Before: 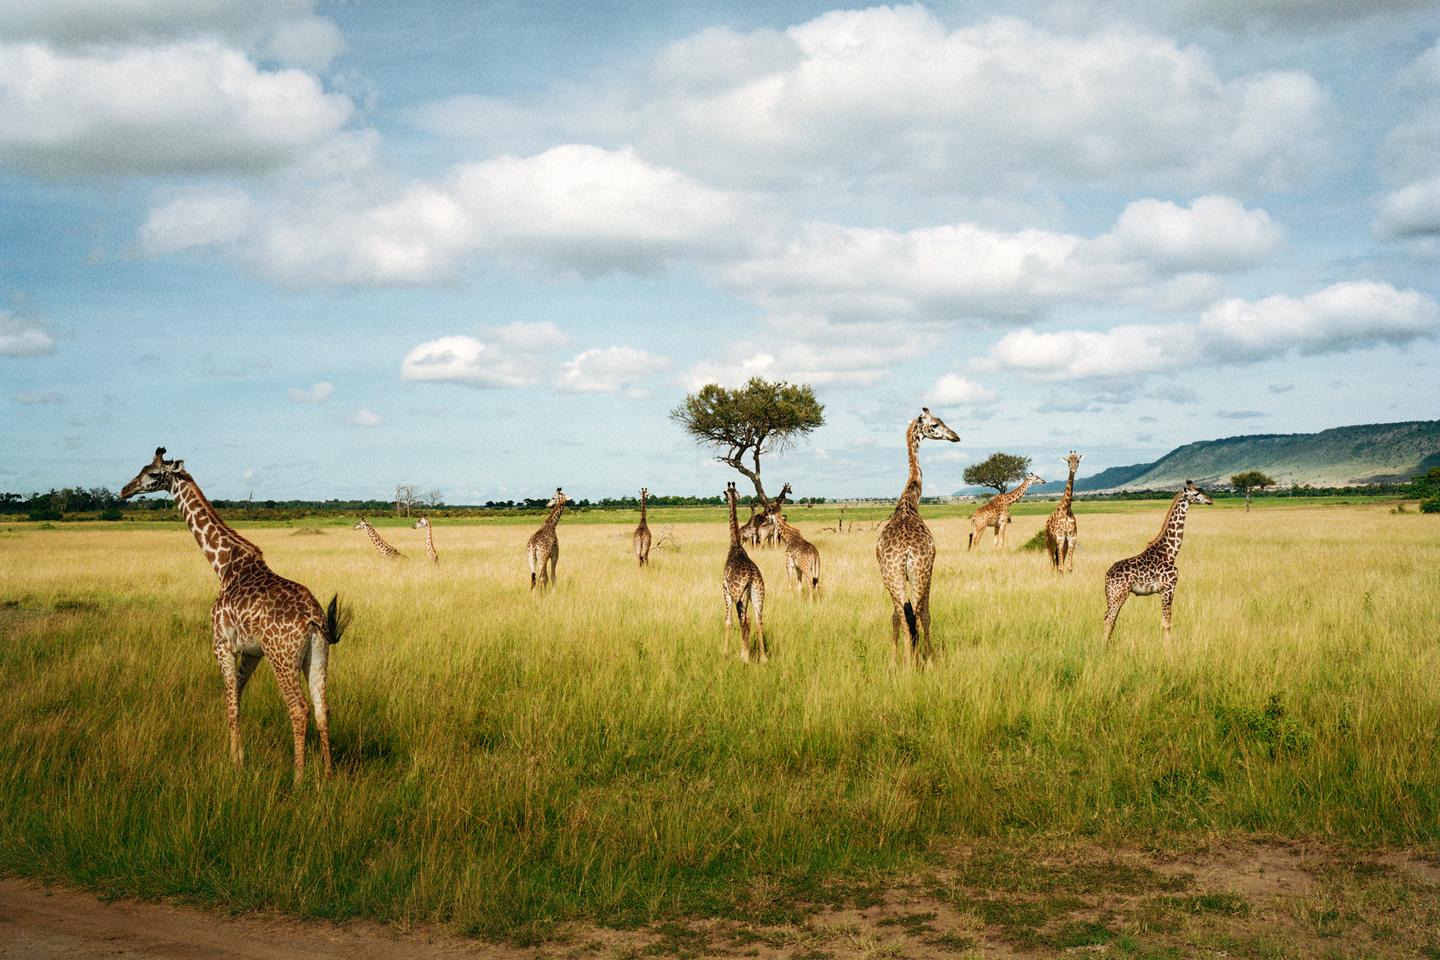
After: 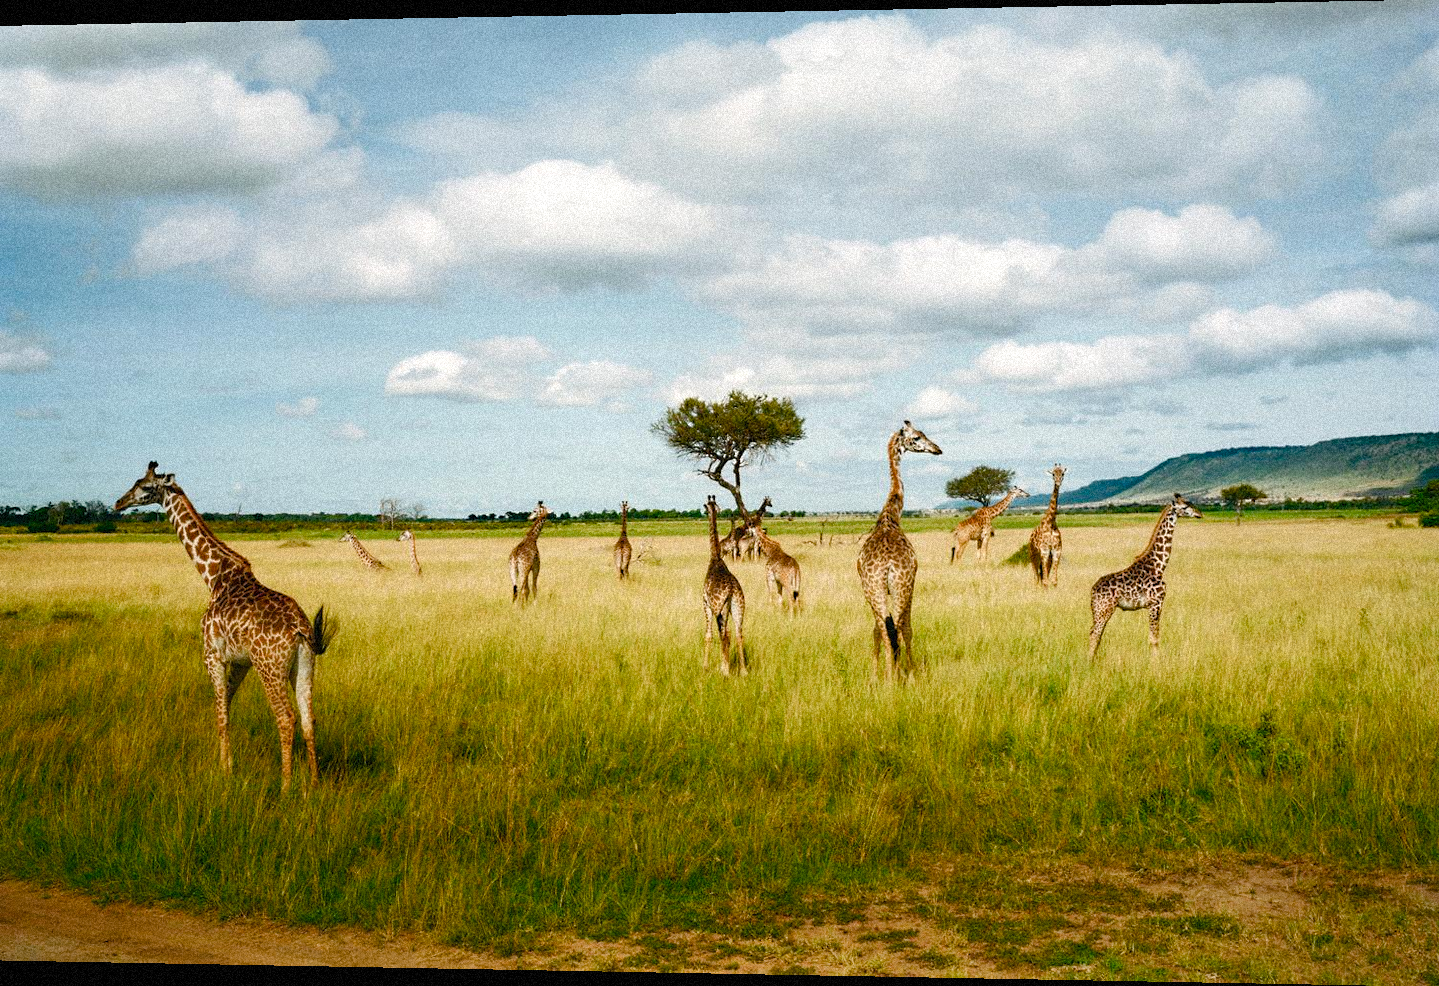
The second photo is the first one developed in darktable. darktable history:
shadows and highlights: shadows 37.27, highlights -28.18, soften with gaussian
color balance rgb: perceptual saturation grading › global saturation 20%, perceptual saturation grading › highlights -25%, perceptual saturation grading › shadows 50%
grain: strength 35%, mid-tones bias 0%
levels: mode automatic, black 0.023%, white 99.97%, levels [0.062, 0.494, 0.925]
rotate and perspective: lens shift (horizontal) -0.055, automatic cropping off
sharpen: radius 5.325, amount 0.312, threshold 26.433
